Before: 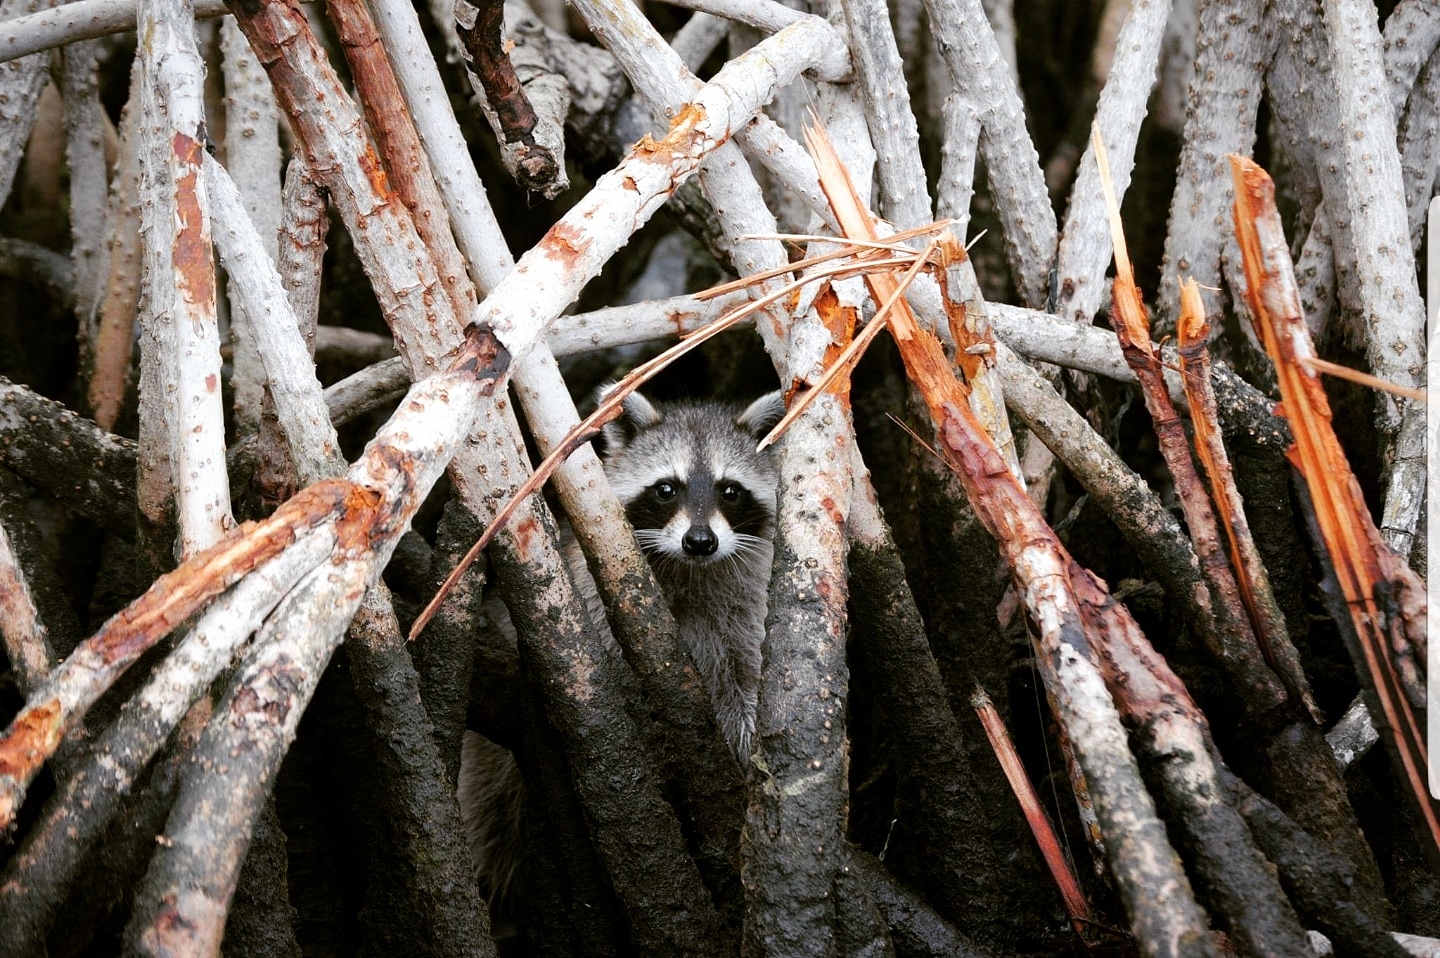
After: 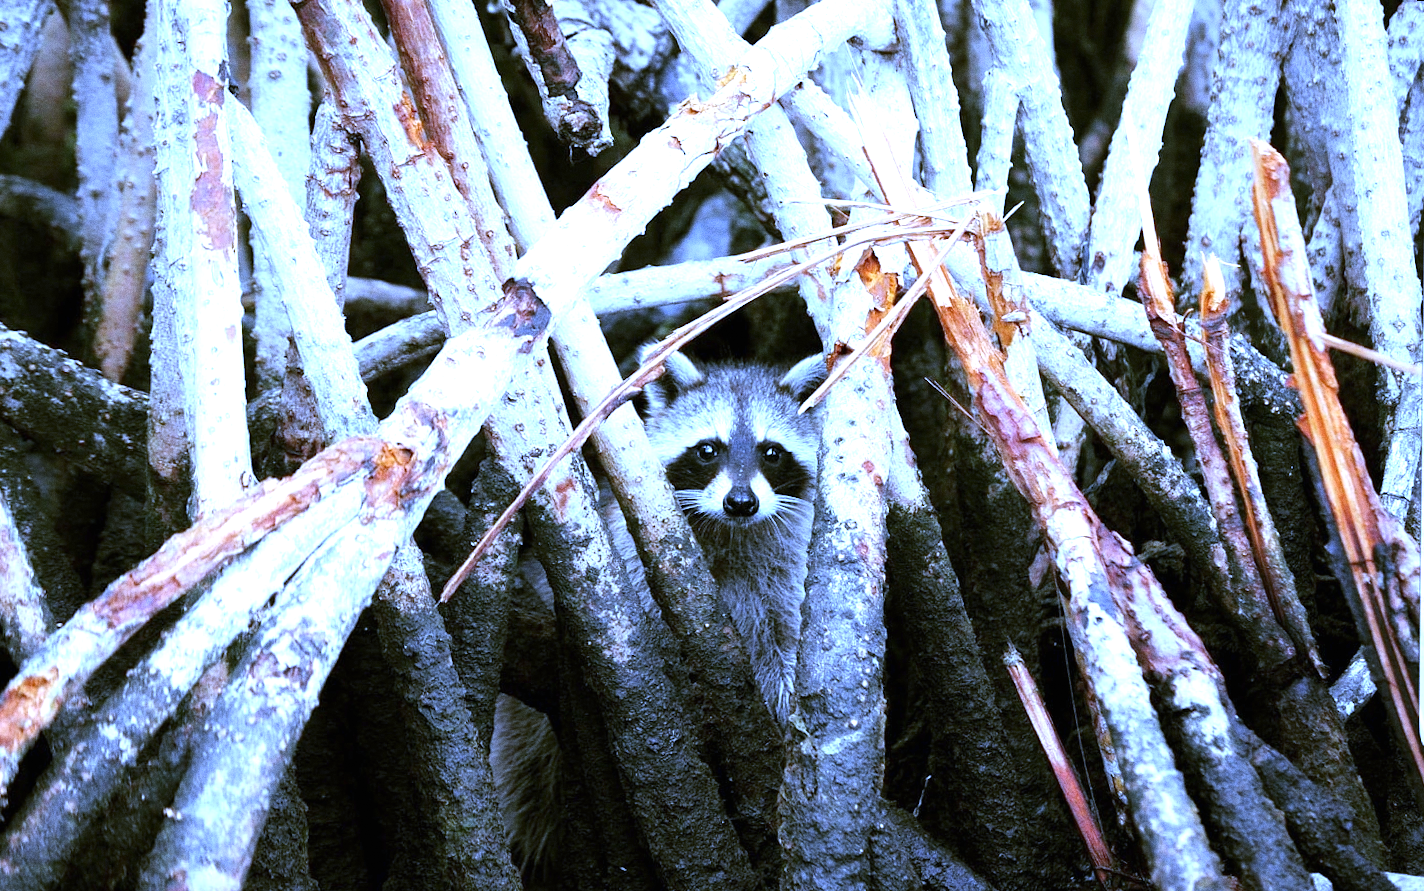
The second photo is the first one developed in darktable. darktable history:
rotate and perspective: rotation 0.679°, lens shift (horizontal) 0.136, crop left 0.009, crop right 0.991, crop top 0.078, crop bottom 0.95
exposure: black level correction 0, exposure 1.1 EV, compensate exposure bias true, compensate highlight preservation false
white balance: red 0.766, blue 1.537
grain: coarseness 0.09 ISO
